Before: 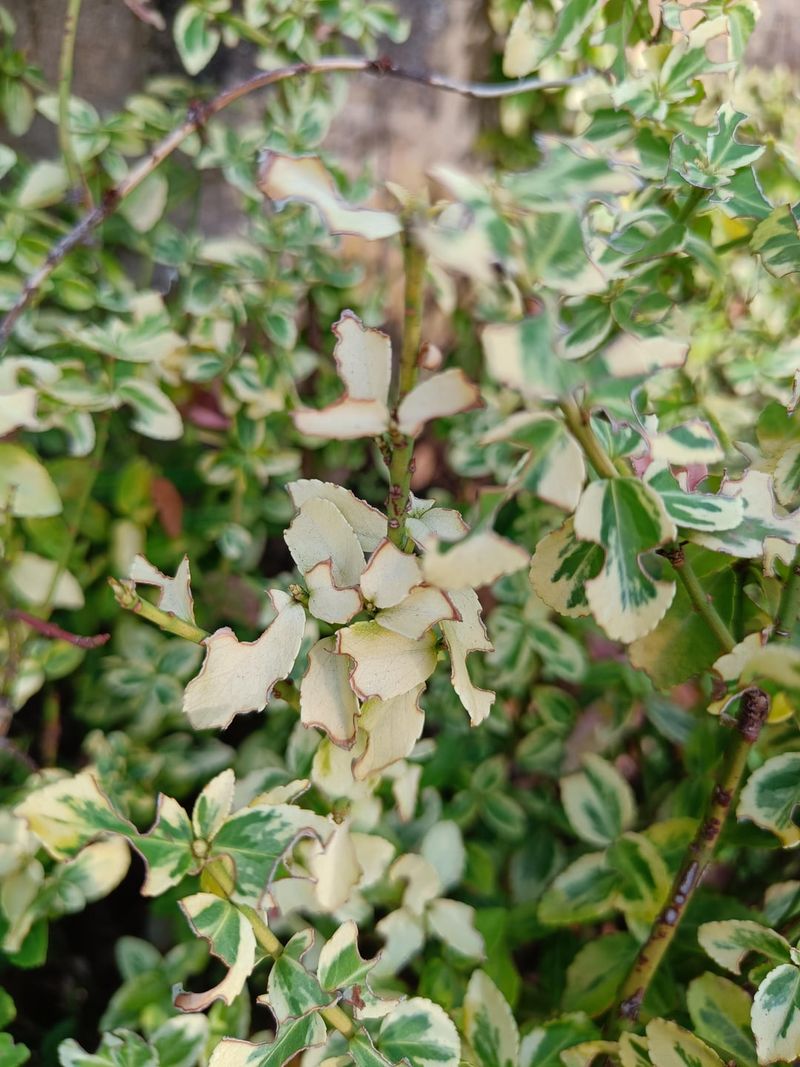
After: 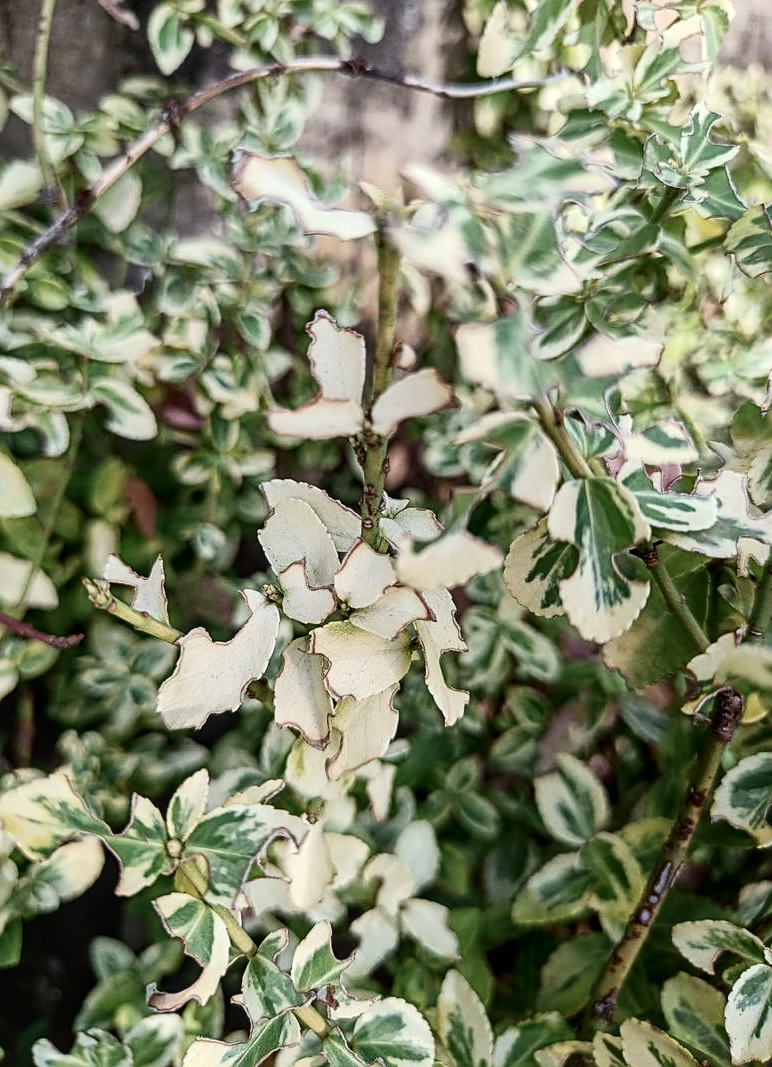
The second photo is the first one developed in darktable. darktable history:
crop and rotate: left 3.392%
contrast brightness saturation: contrast 0.249, saturation -0.314
sharpen: on, module defaults
local contrast: on, module defaults
